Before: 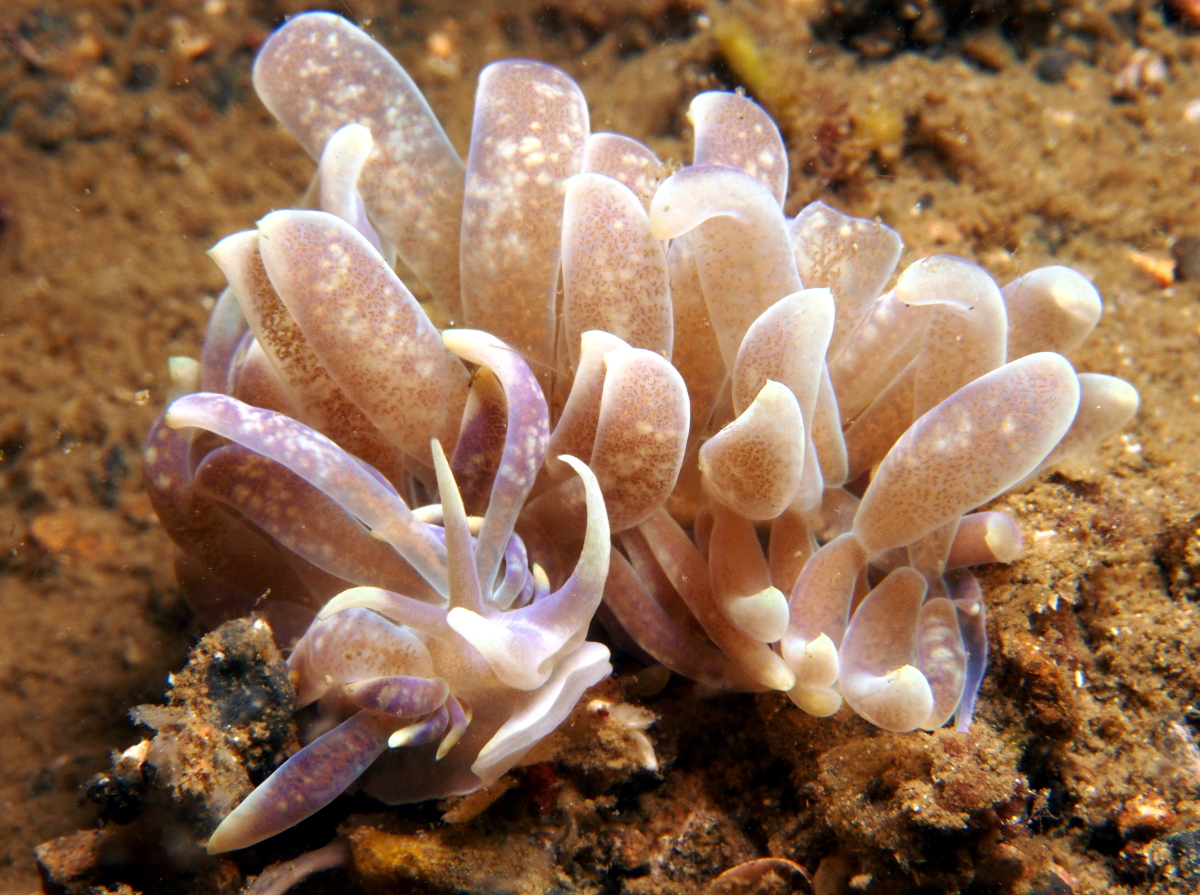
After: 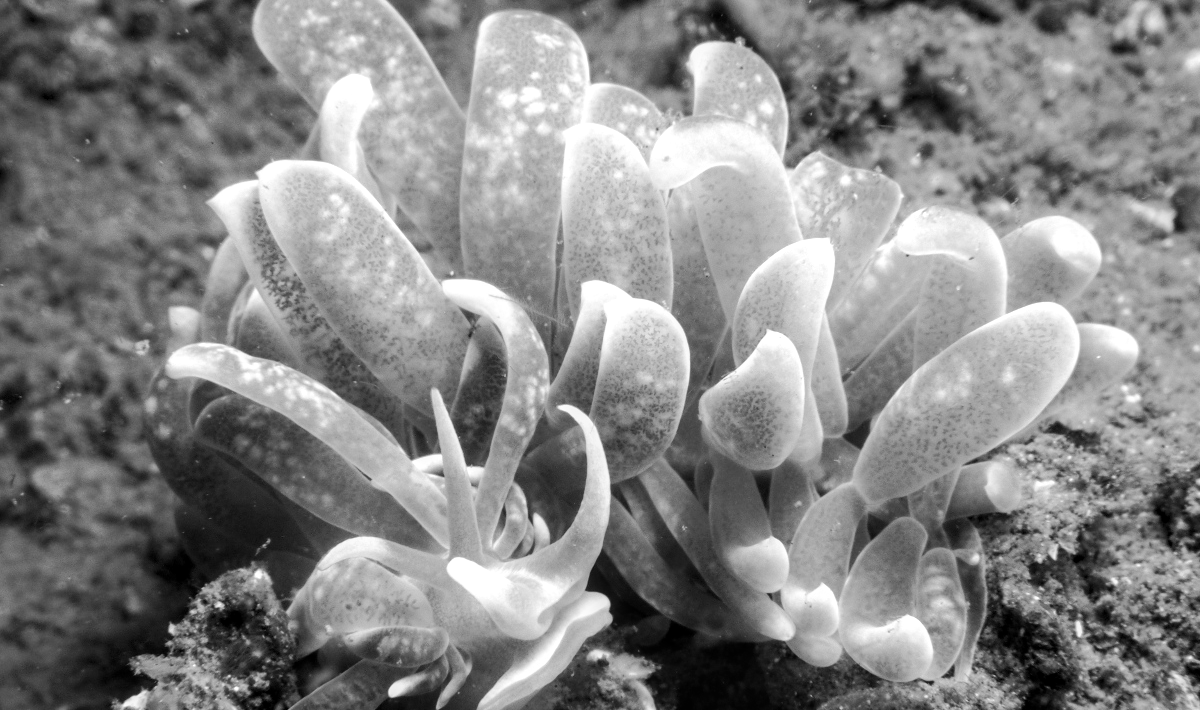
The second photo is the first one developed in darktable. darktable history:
crop and rotate: top 5.667%, bottom 14.937%
monochrome: size 1
local contrast: on, module defaults
tone curve: curves: ch0 [(0, 0.01) (0.037, 0.032) (0.131, 0.108) (0.275, 0.256) (0.483, 0.512) (0.61, 0.665) (0.696, 0.742) (0.792, 0.819) (0.911, 0.925) (0.997, 0.995)]; ch1 [(0, 0) (0.308, 0.29) (0.425, 0.411) (0.492, 0.488) (0.507, 0.503) (0.53, 0.532) (0.573, 0.586) (0.683, 0.702) (0.746, 0.77) (1, 1)]; ch2 [(0, 0) (0.246, 0.233) (0.36, 0.352) (0.415, 0.415) (0.485, 0.487) (0.502, 0.504) (0.525, 0.518) (0.539, 0.539) (0.587, 0.594) (0.636, 0.652) (0.711, 0.729) (0.845, 0.855) (0.998, 0.977)], color space Lab, independent channels, preserve colors none
